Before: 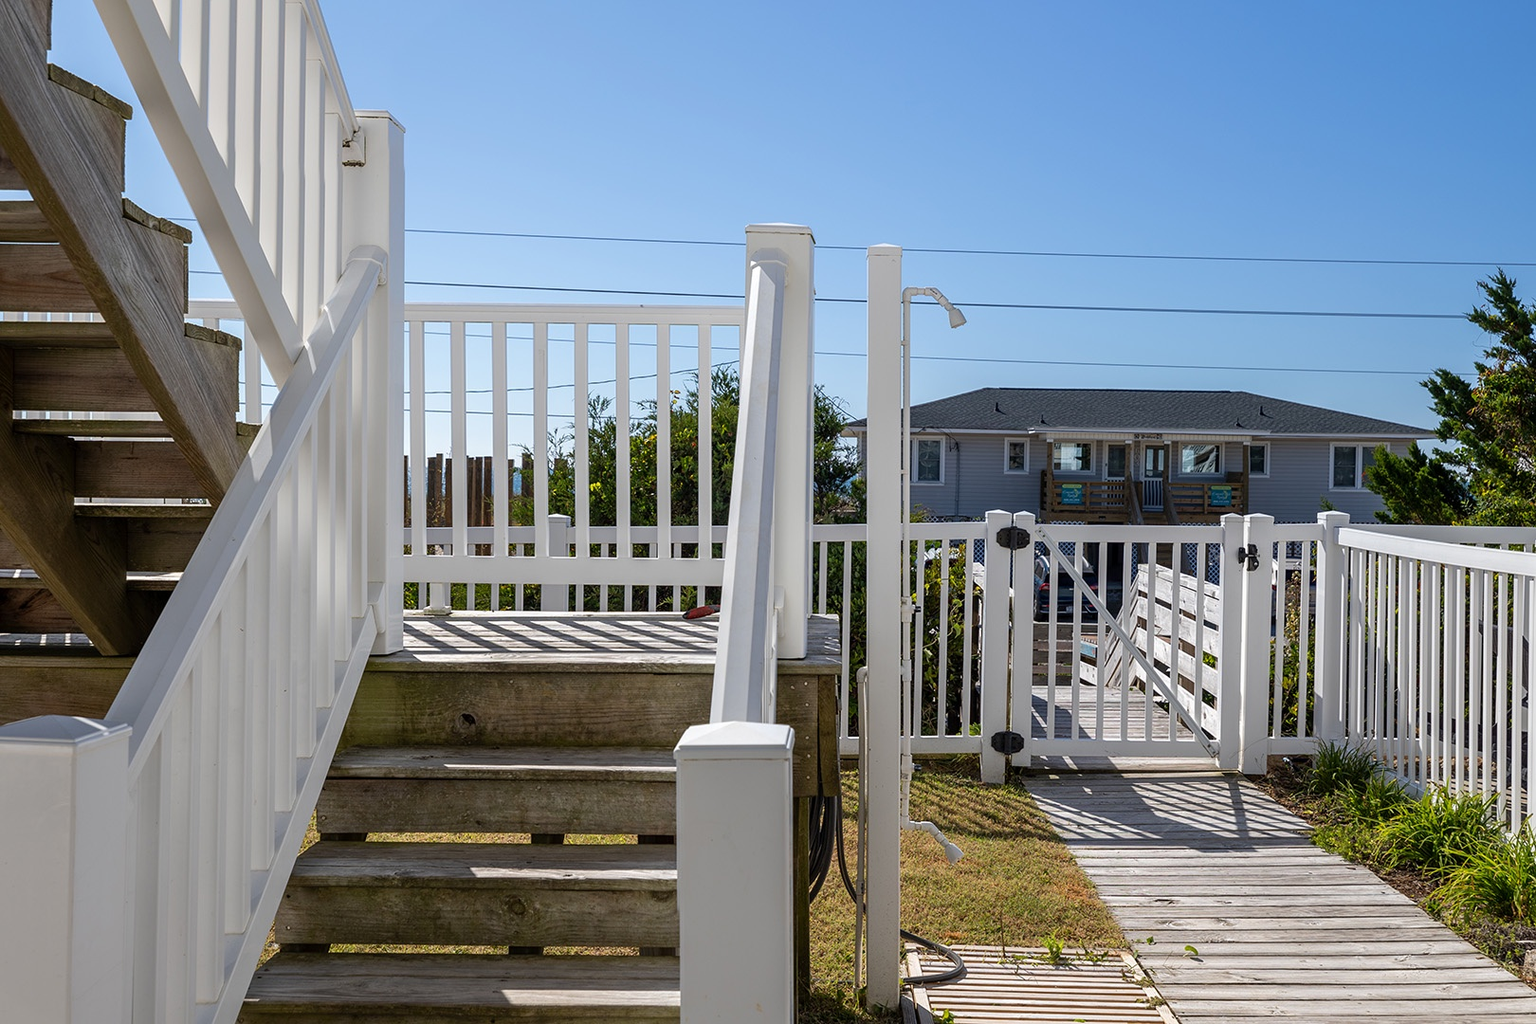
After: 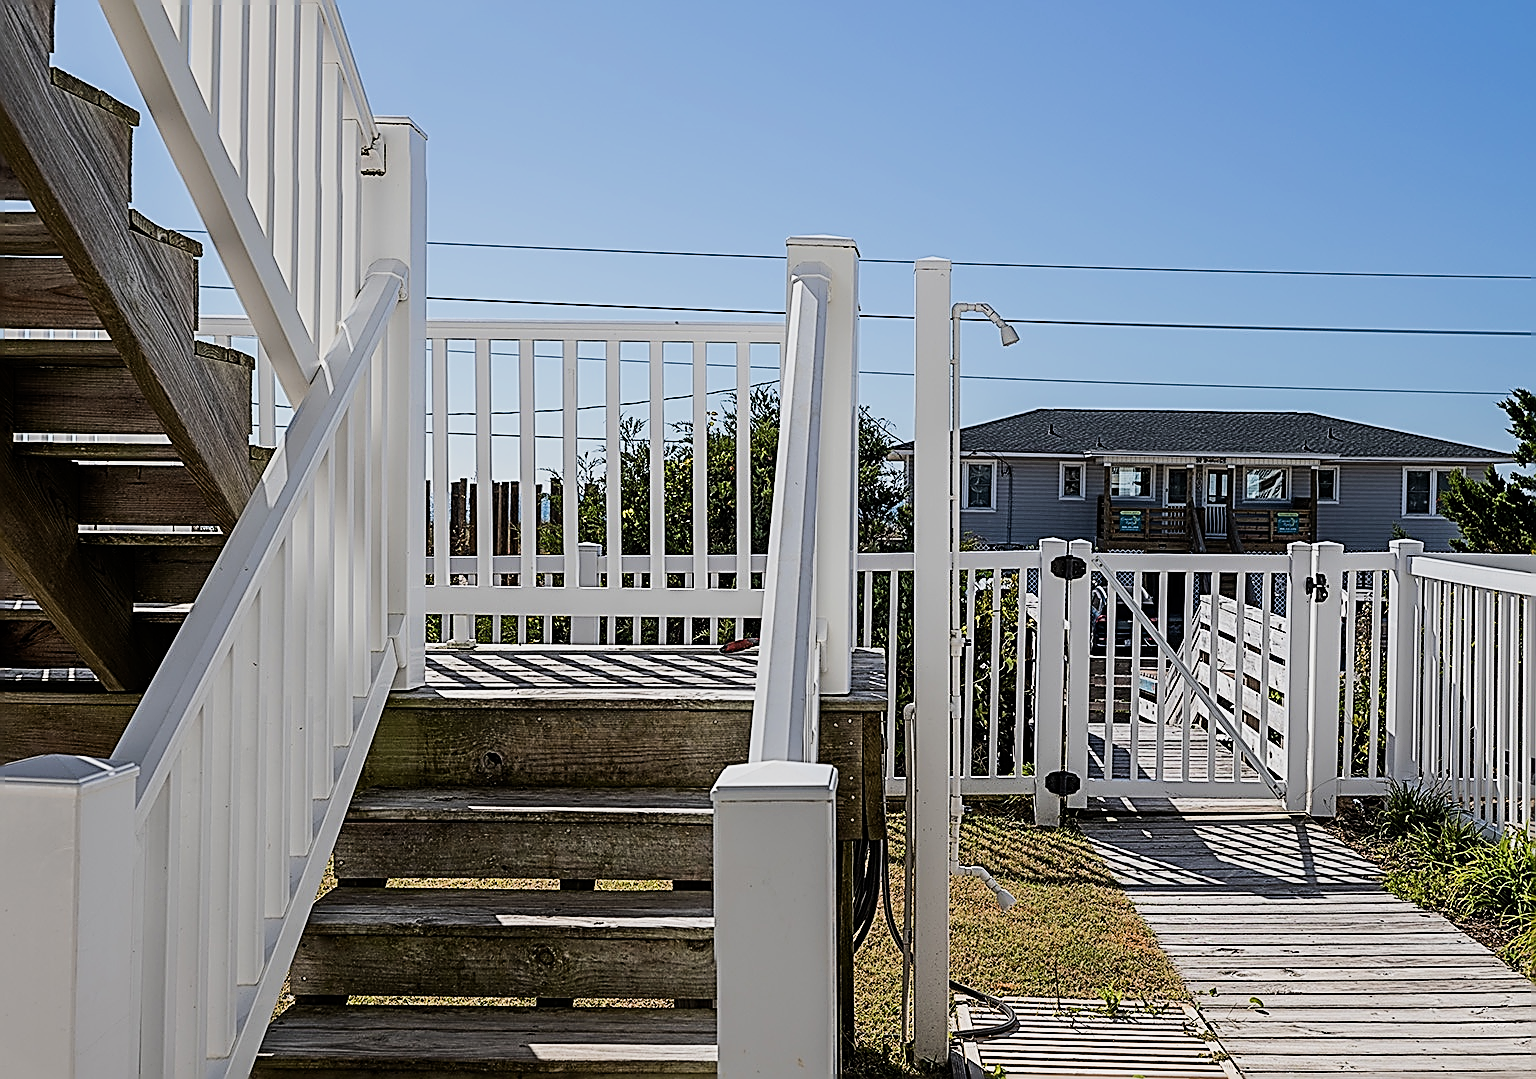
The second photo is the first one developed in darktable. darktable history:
sharpen: amount 2
crop and rotate: right 5.167%
filmic rgb: black relative exposure -7.5 EV, white relative exposure 5 EV, hardness 3.31, contrast 1.3, contrast in shadows safe
